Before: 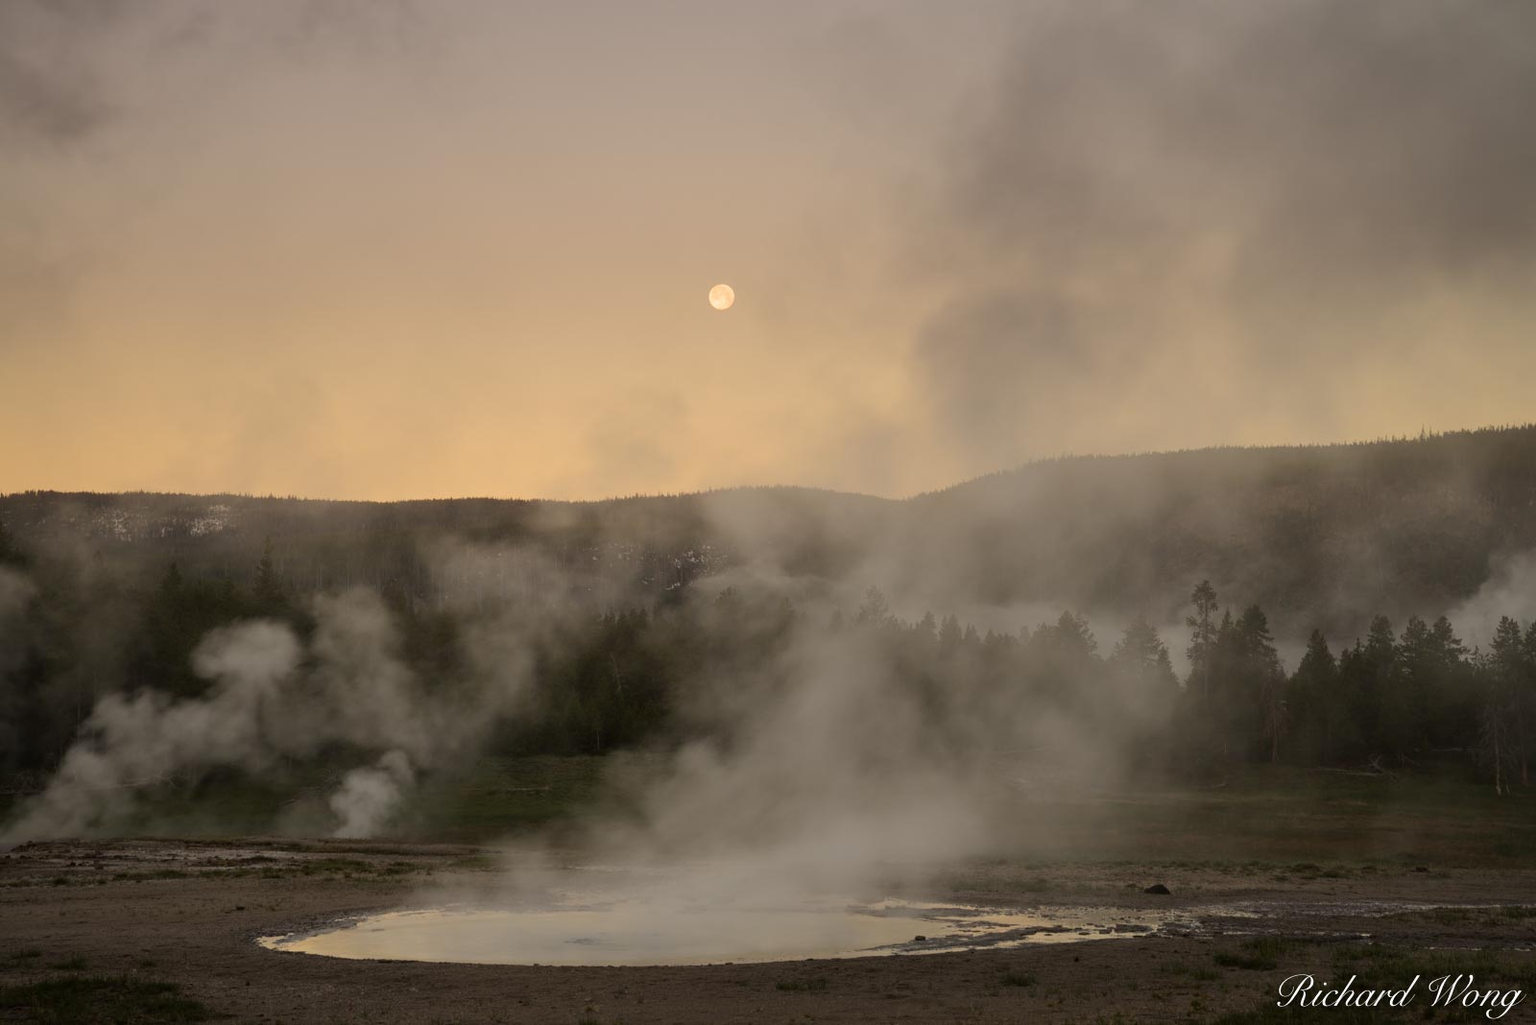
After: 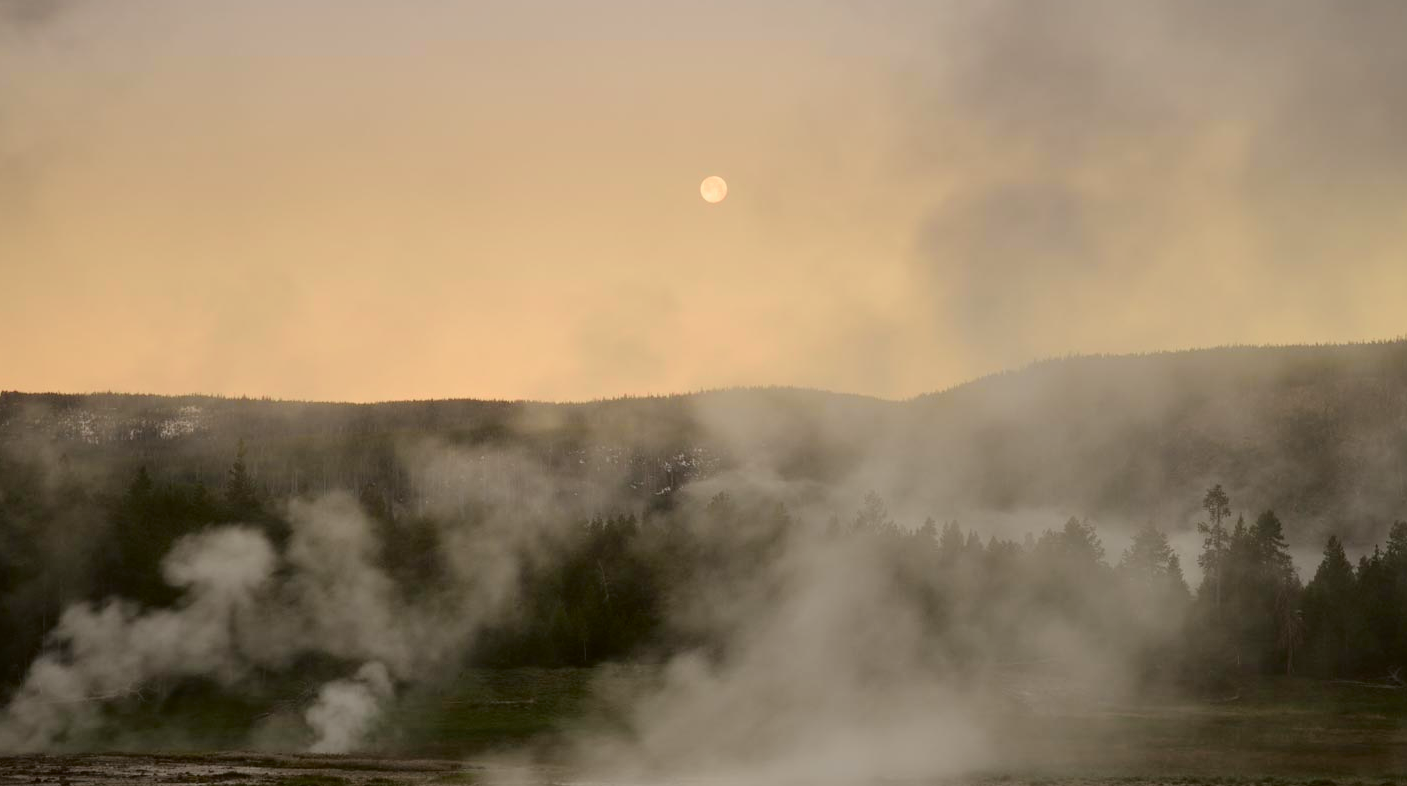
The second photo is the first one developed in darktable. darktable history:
white balance: red 0.976, blue 1.04
crop and rotate: left 2.425%, top 11.305%, right 9.6%, bottom 15.08%
tone curve: curves: ch0 [(0, 0.021) (0.049, 0.044) (0.152, 0.14) (0.328, 0.377) (0.473, 0.543) (0.641, 0.705) (0.868, 0.887) (1, 0.969)]; ch1 [(0, 0) (0.322, 0.328) (0.43, 0.425) (0.474, 0.466) (0.502, 0.503) (0.522, 0.526) (0.564, 0.591) (0.602, 0.632) (0.677, 0.701) (0.859, 0.885) (1, 1)]; ch2 [(0, 0) (0.33, 0.301) (0.447, 0.44) (0.487, 0.496) (0.502, 0.516) (0.535, 0.554) (0.565, 0.598) (0.618, 0.629) (1, 1)], color space Lab, independent channels, preserve colors none
